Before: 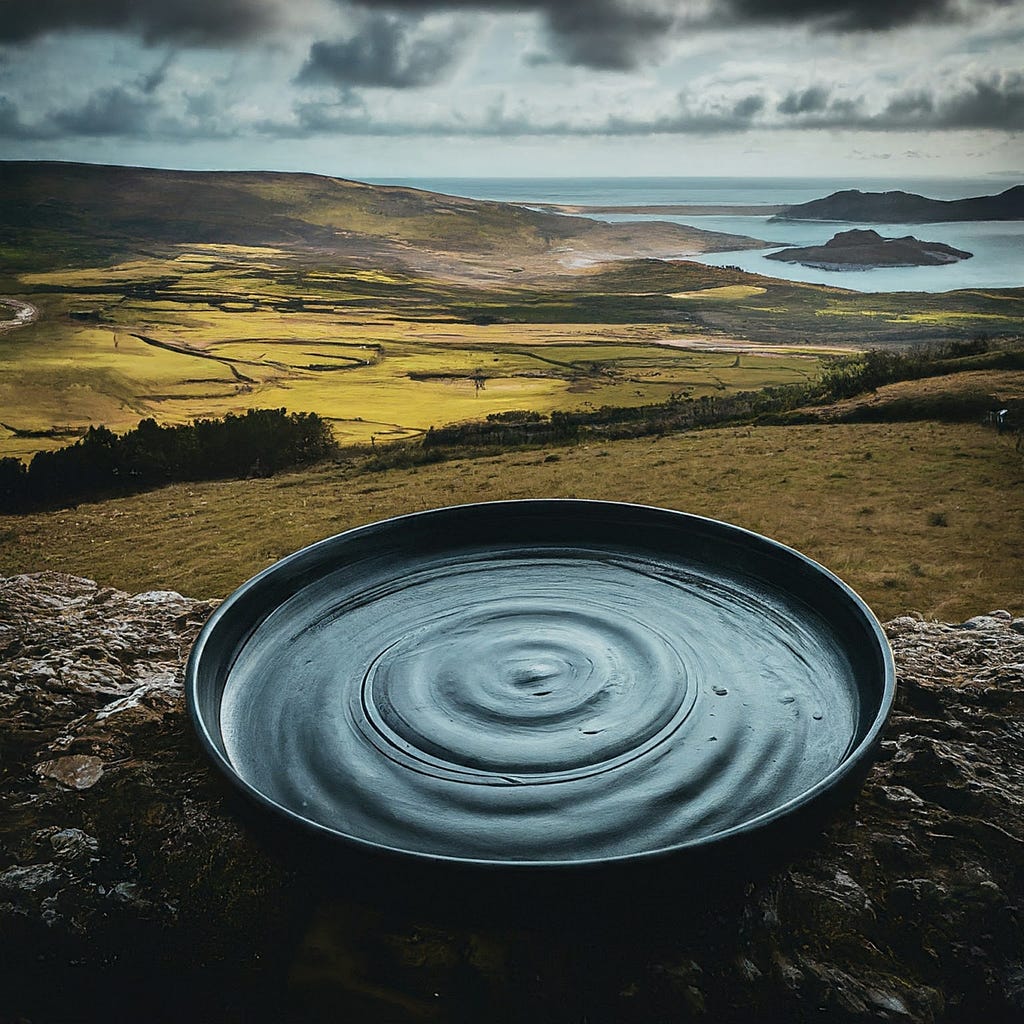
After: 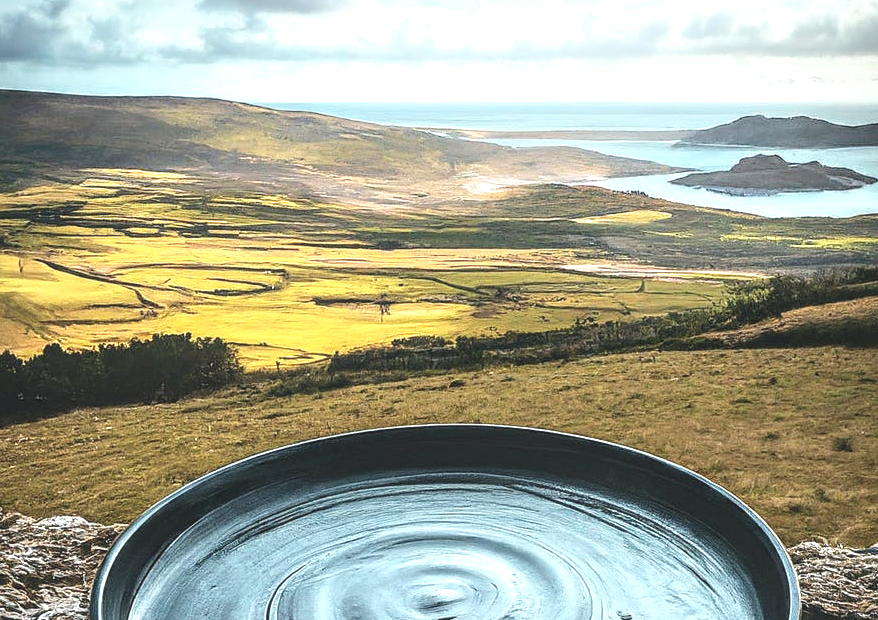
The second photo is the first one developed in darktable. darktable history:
crop and rotate: left 9.321%, top 7.332%, right 4.877%, bottom 32.026%
shadows and highlights: shadows -38.97, highlights 62.28, soften with gaussian
exposure: black level correction -0.005, exposure 1 EV, compensate exposure bias true, compensate highlight preservation false
local contrast: on, module defaults
